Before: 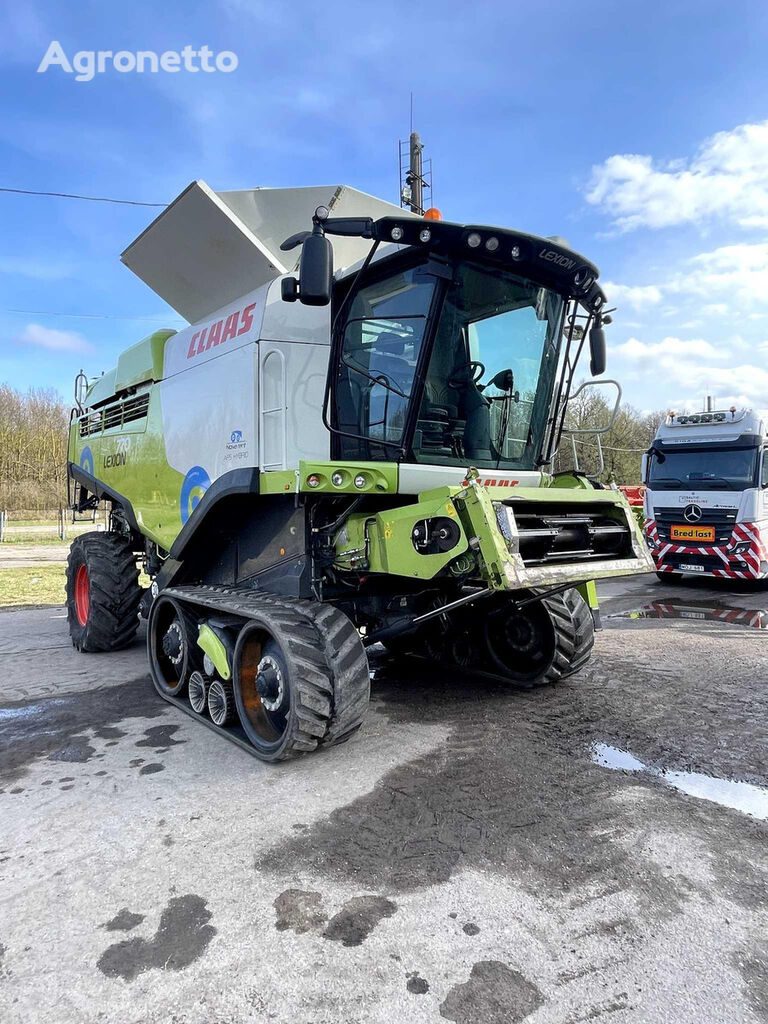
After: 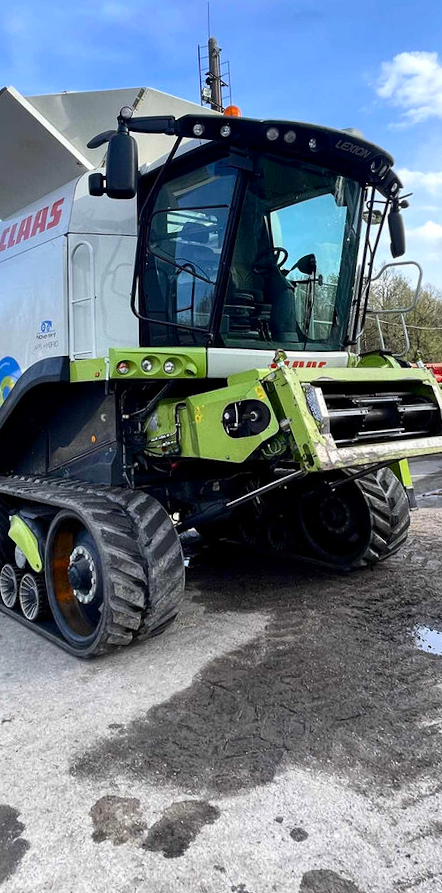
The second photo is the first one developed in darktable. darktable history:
crop and rotate: left 22.918%, top 5.629%, right 14.711%, bottom 2.247%
contrast brightness saturation: contrast 0.13, brightness -0.05, saturation 0.16
rotate and perspective: rotation -1.68°, lens shift (vertical) -0.146, crop left 0.049, crop right 0.912, crop top 0.032, crop bottom 0.96
